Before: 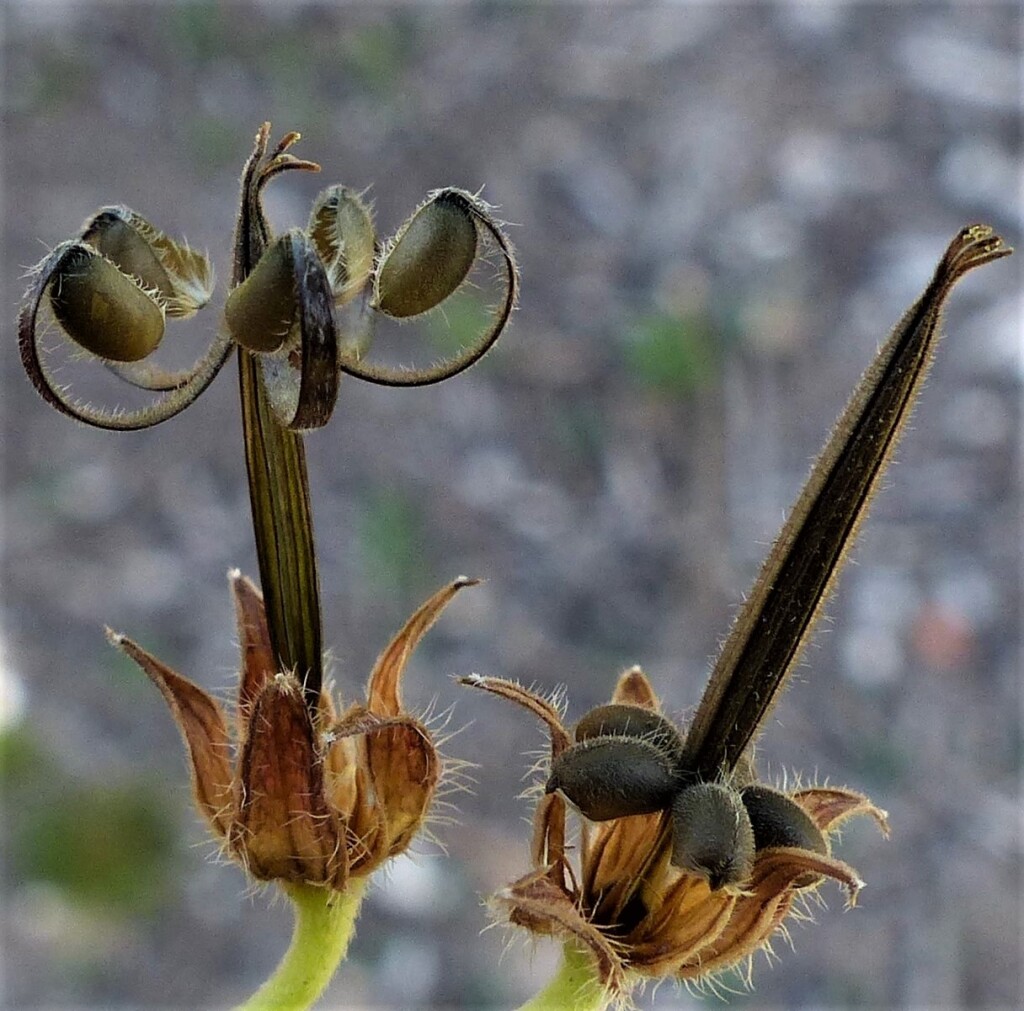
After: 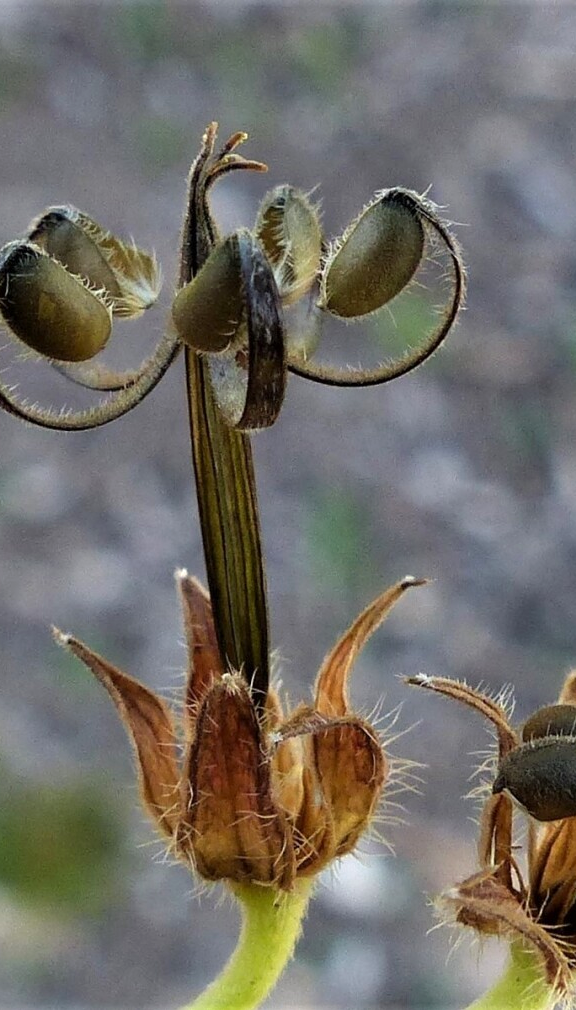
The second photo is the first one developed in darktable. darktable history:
exposure: exposure 0.255 EV, compensate exposure bias true, compensate highlight preservation false
crop: left 5.187%, right 38.542%
